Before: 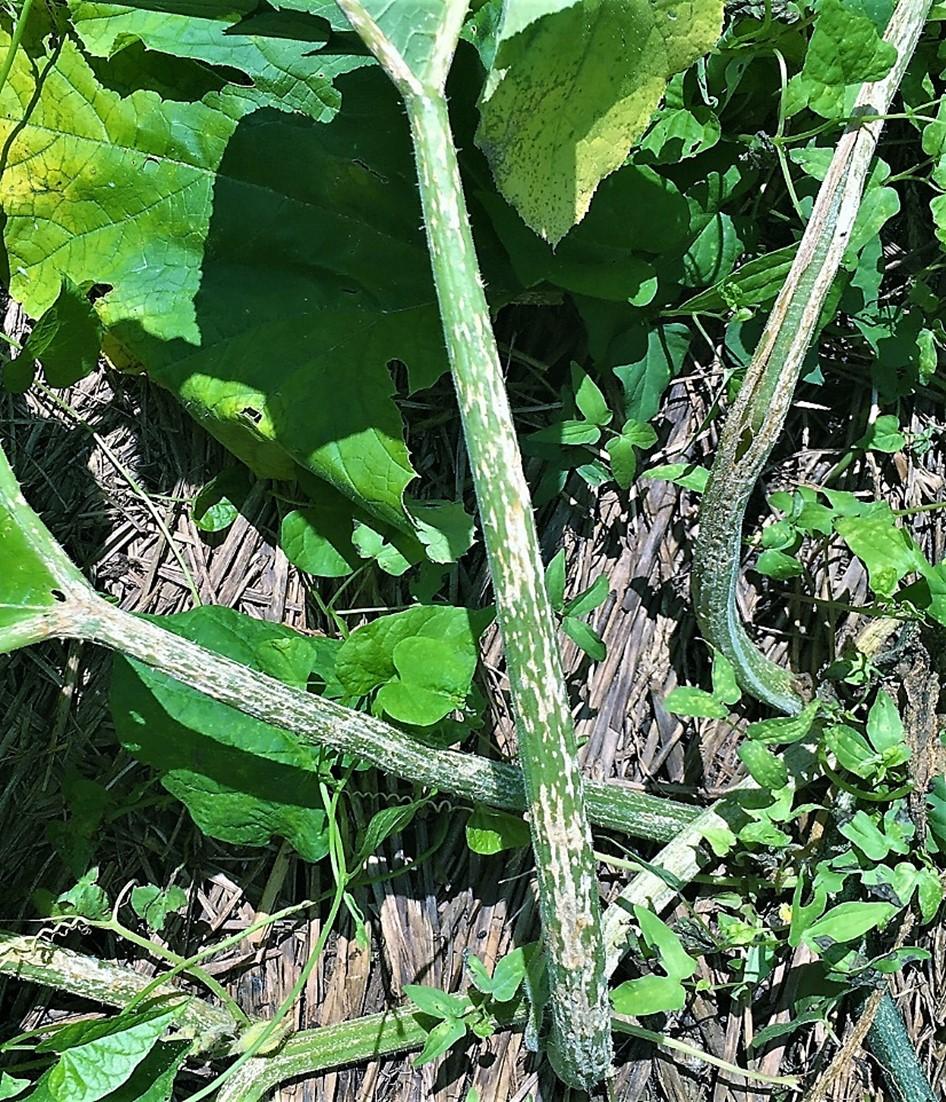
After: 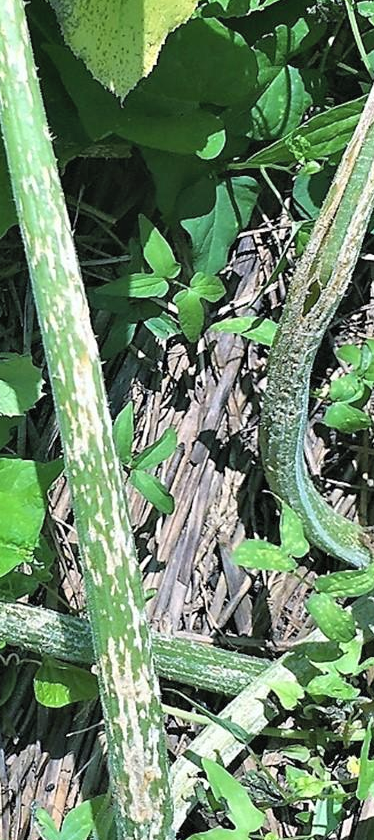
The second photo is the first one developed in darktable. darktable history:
crop: left 45.721%, top 13.393%, right 14.118%, bottom 10.01%
contrast brightness saturation: brightness 0.13
